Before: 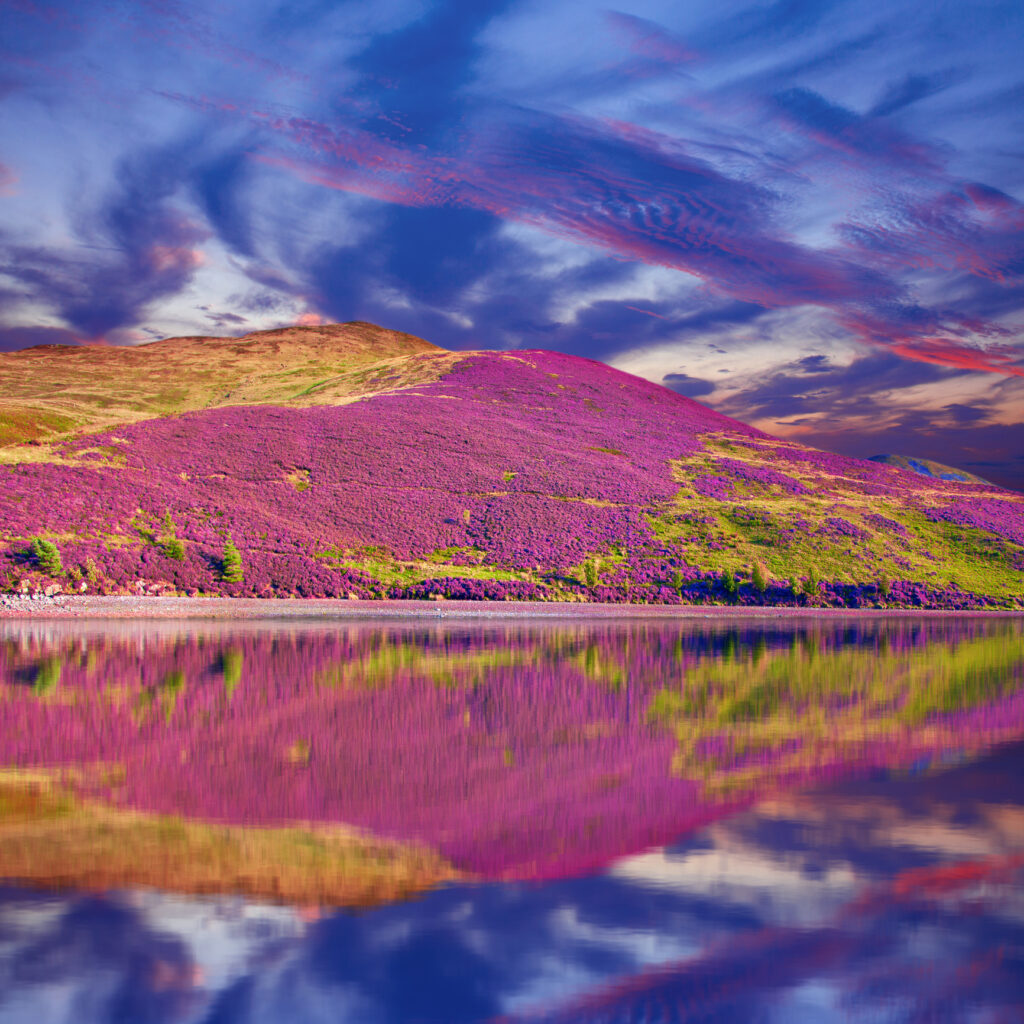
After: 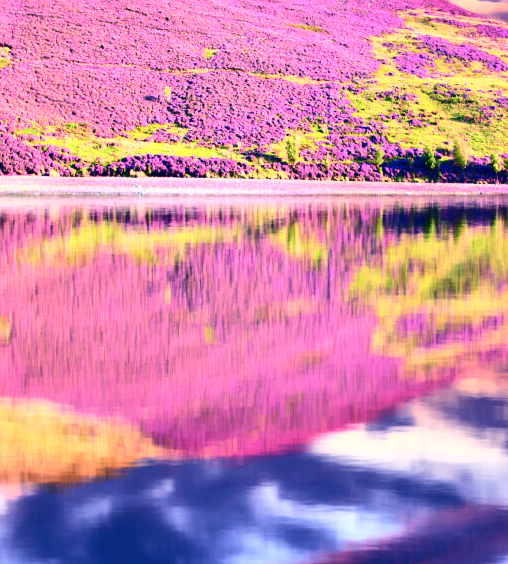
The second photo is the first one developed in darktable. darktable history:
contrast brightness saturation: contrast 0.241, brightness 0.091
shadows and highlights: shadows -12.91, white point adjustment 3.85, highlights 27.98
base curve: curves: ch0 [(0, 0) (0.028, 0.03) (0.121, 0.232) (0.46, 0.748) (0.859, 0.968) (1, 1)]
crop: left 29.268%, top 41.404%, right 21.089%, bottom 3.46%
